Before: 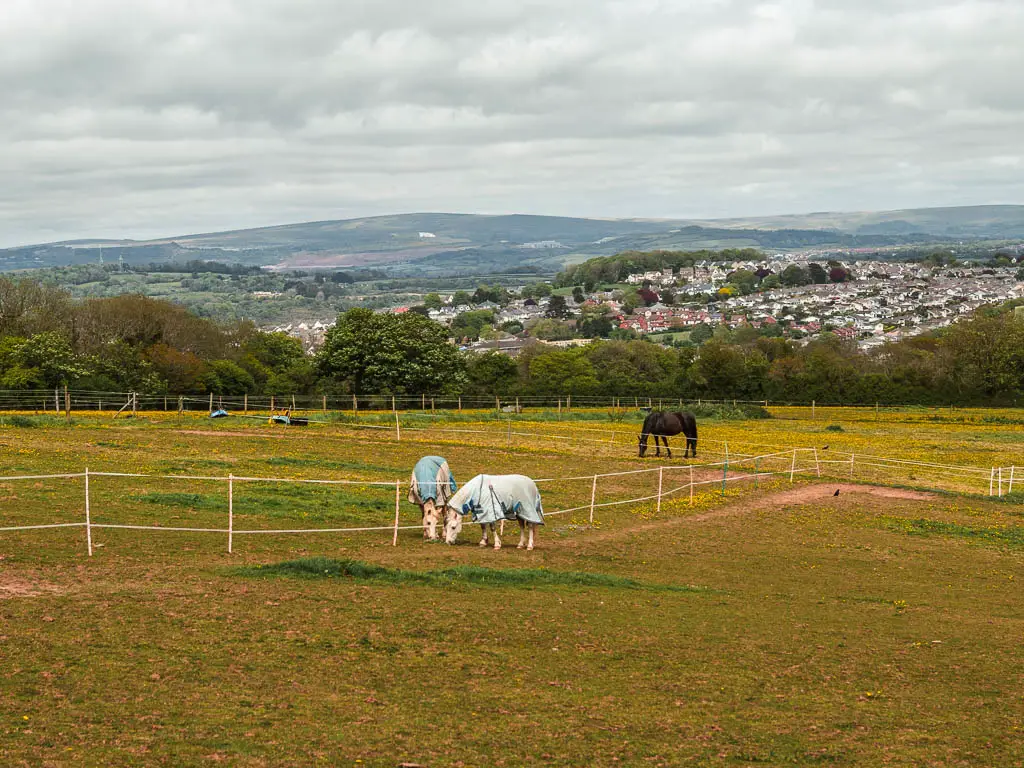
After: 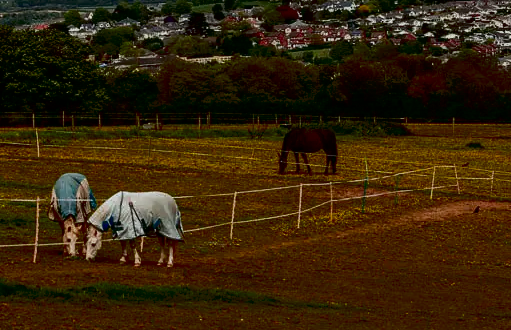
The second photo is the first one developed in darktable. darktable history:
exposure: black level correction 0.045, exposure -0.234 EV, compensate exposure bias true, compensate highlight preservation false
contrast brightness saturation: brightness -0.533
crop: left 35.228%, top 36.896%, right 14.797%, bottom 20.09%
